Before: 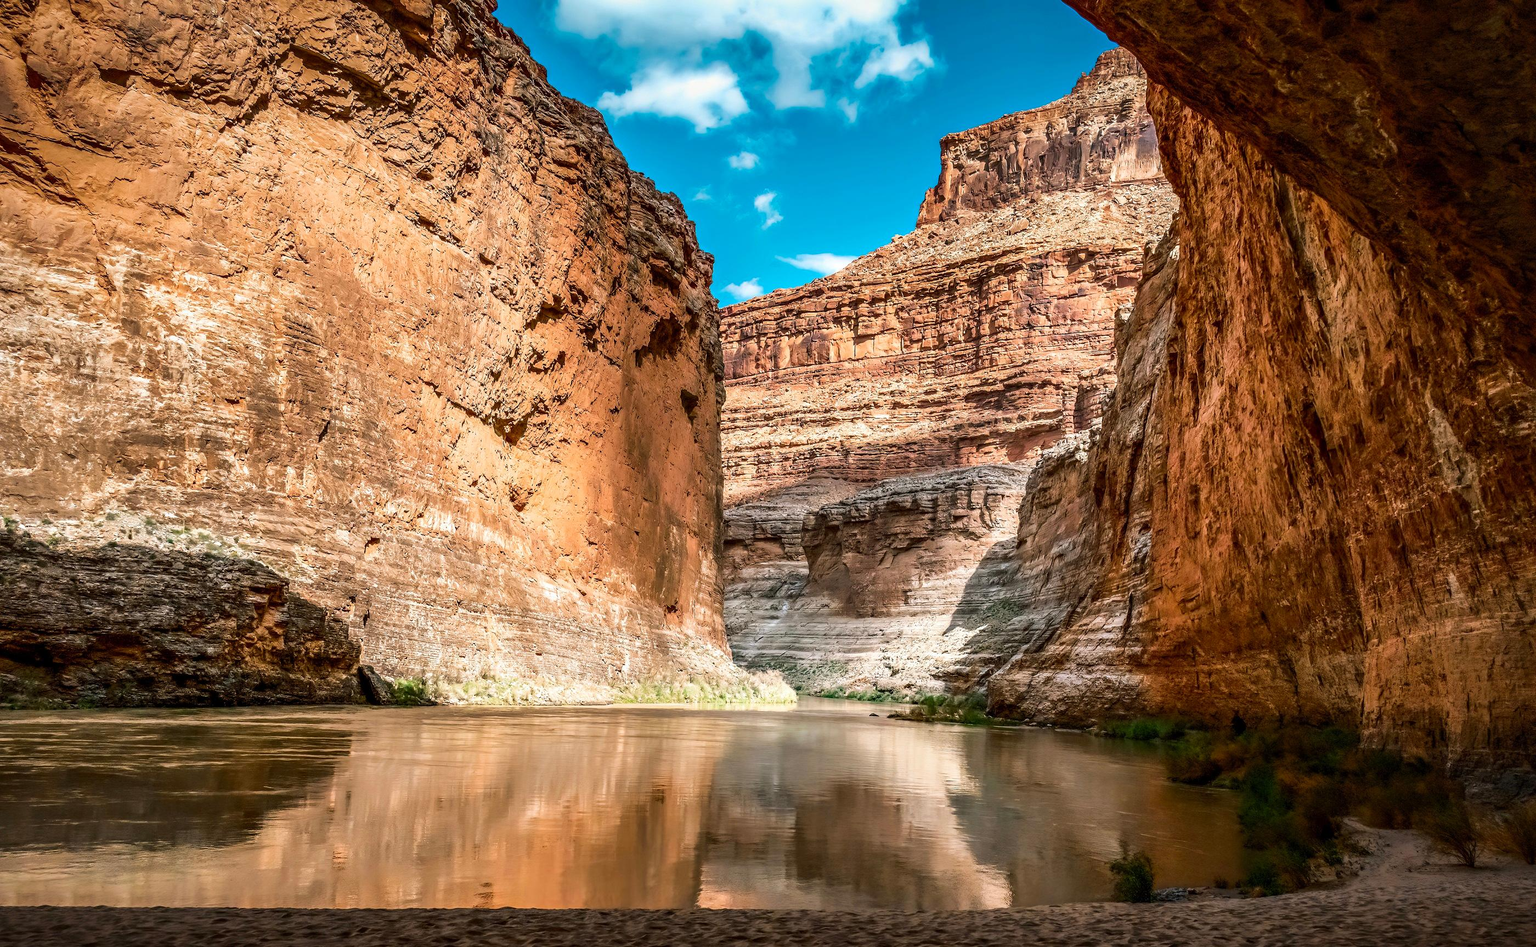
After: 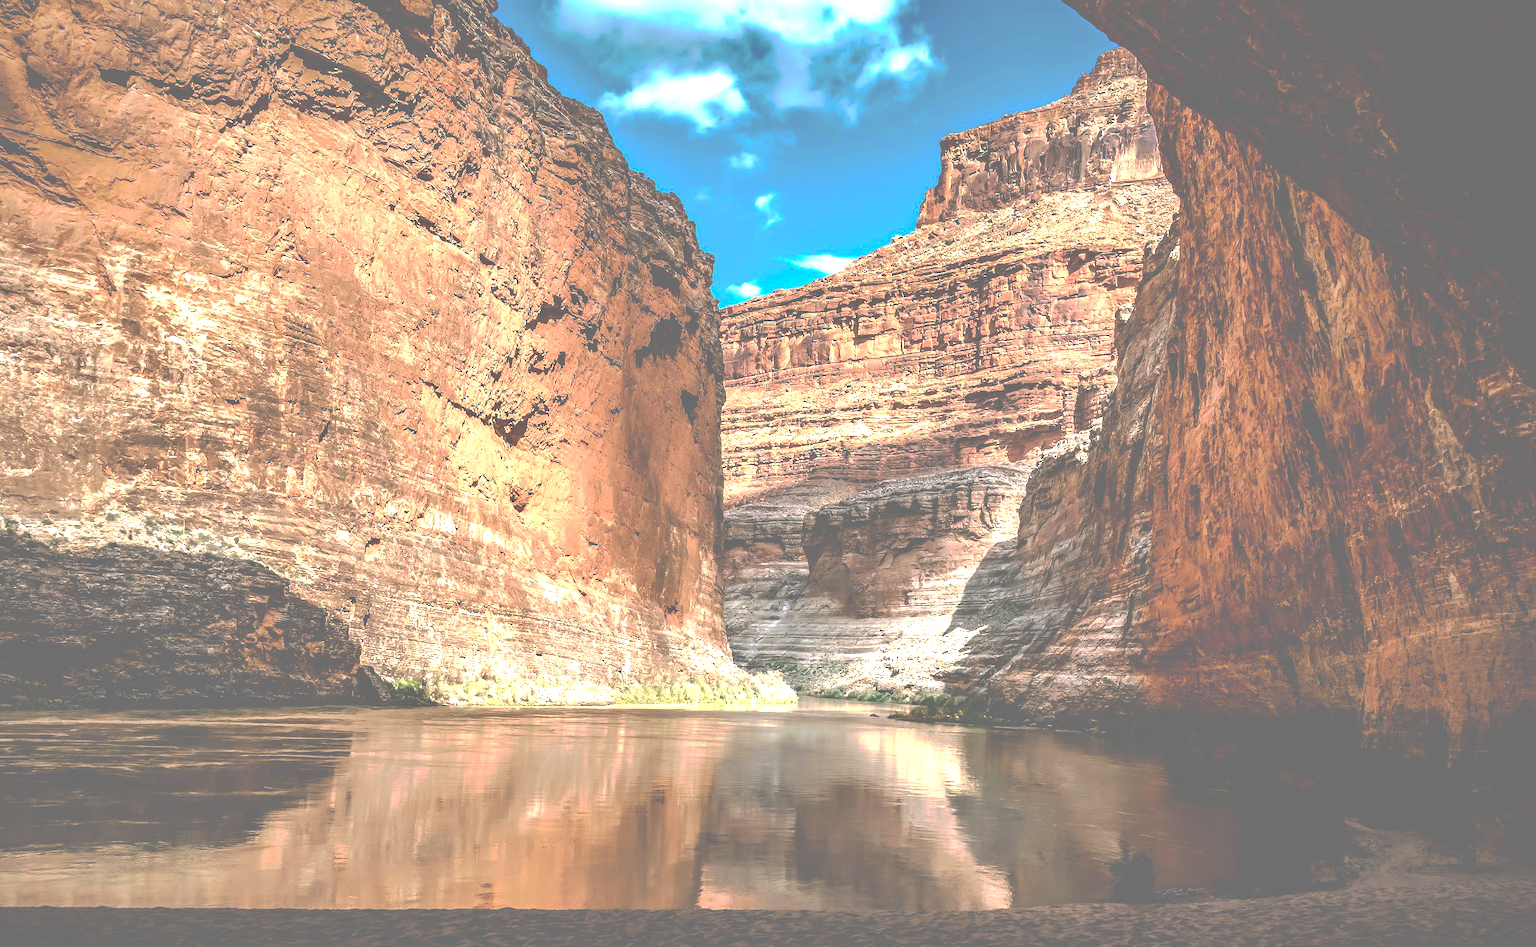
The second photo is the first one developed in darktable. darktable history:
shadows and highlights: shadows 37.27, highlights -28.18, soften with gaussian
exposure: black level correction 0, exposure 0.6 EV, compensate highlight preservation false
tone curve: curves: ch0 [(0, 0) (0.003, 0.464) (0.011, 0.464) (0.025, 0.464) (0.044, 0.464) (0.069, 0.464) (0.1, 0.463) (0.136, 0.463) (0.177, 0.464) (0.224, 0.469) (0.277, 0.482) (0.335, 0.501) (0.399, 0.53) (0.468, 0.567) (0.543, 0.61) (0.623, 0.663) (0.709, 0.718) (0.801, 0.779) (0.898, 0.842) (1, 1)], preserve colors none
